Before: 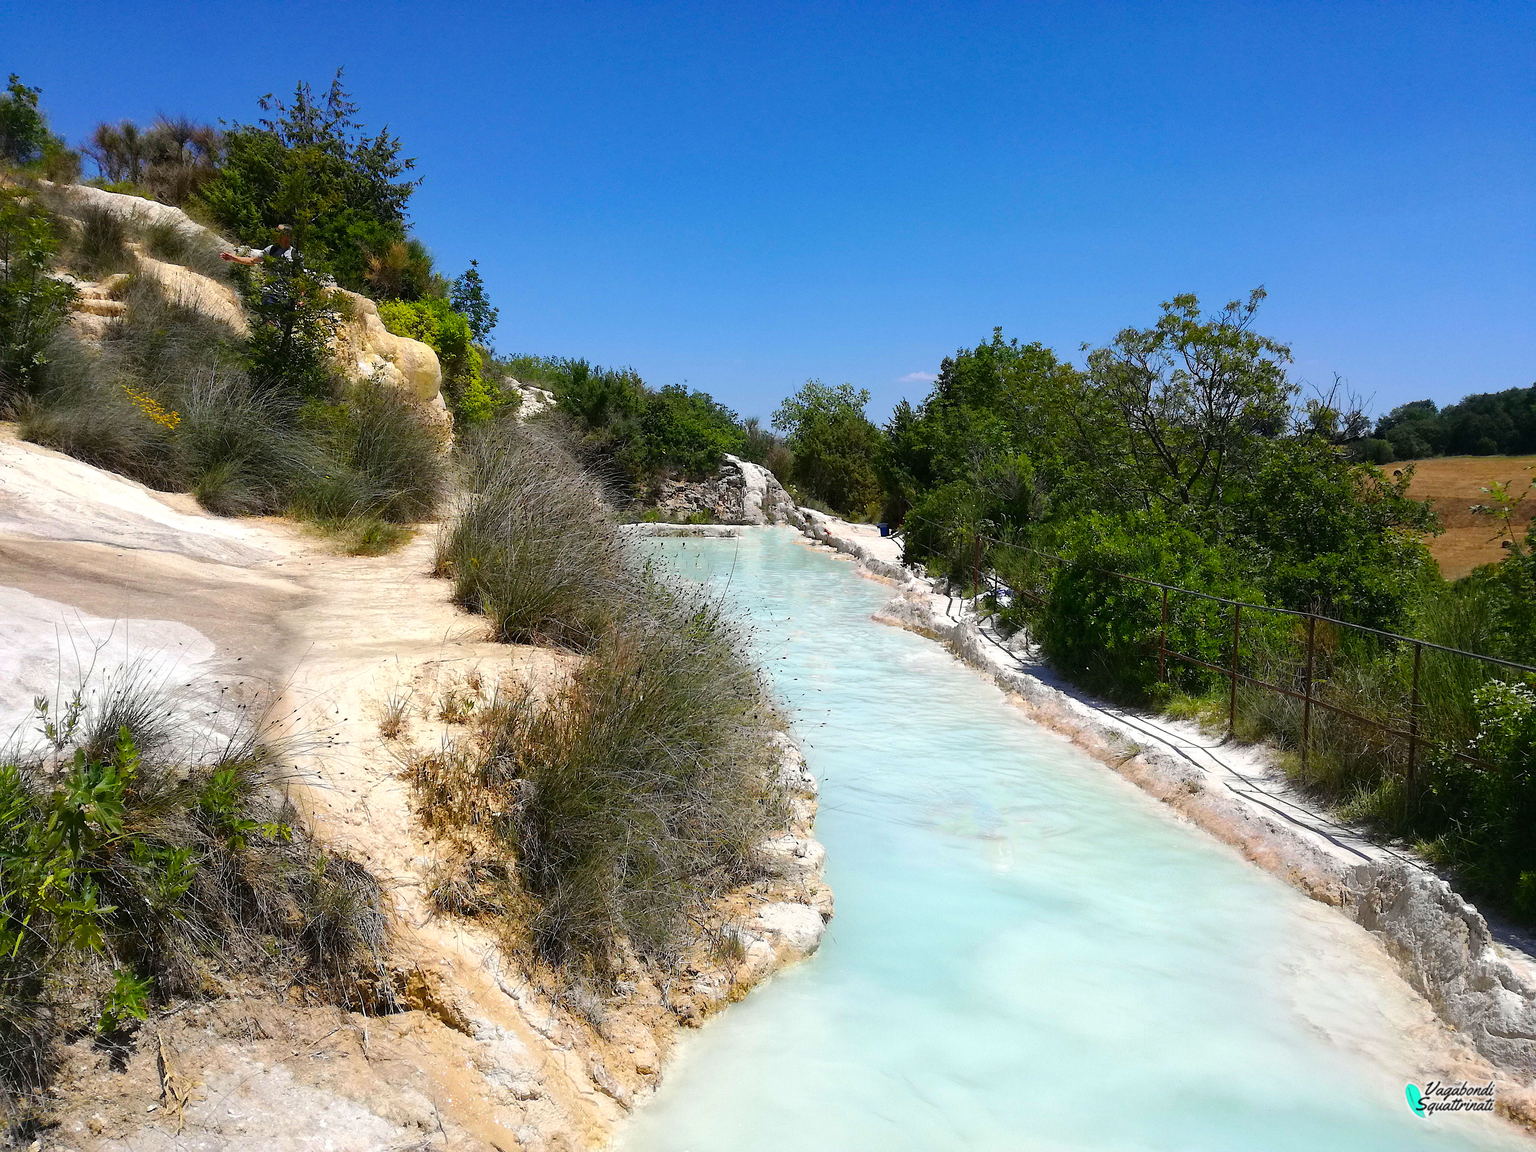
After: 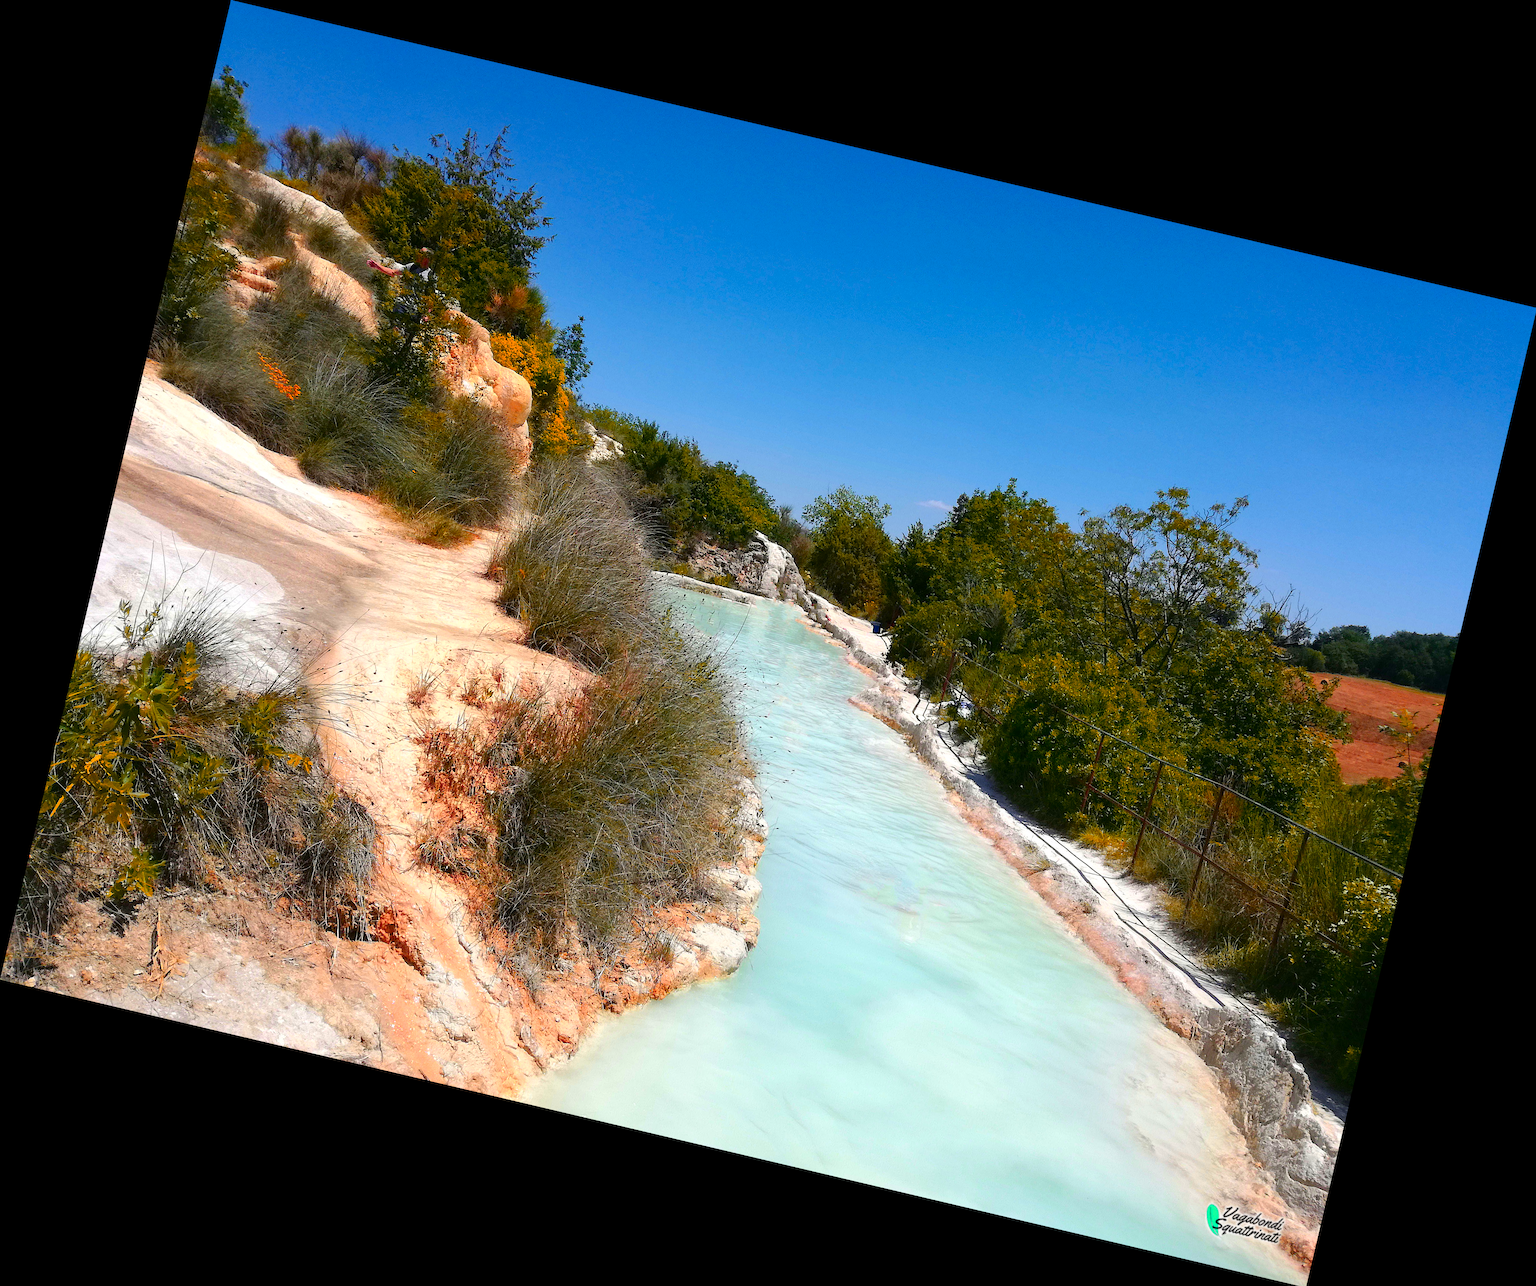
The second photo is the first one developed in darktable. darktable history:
color zones: curves: ch1 [(0.24, 0.634) (0.75, 0.5)]; ch2 [(0.253, 0.437) (0.745, 0.491)], mix 102.12%
rotate and perspective: rotation 13.27°, automatic cropping off
